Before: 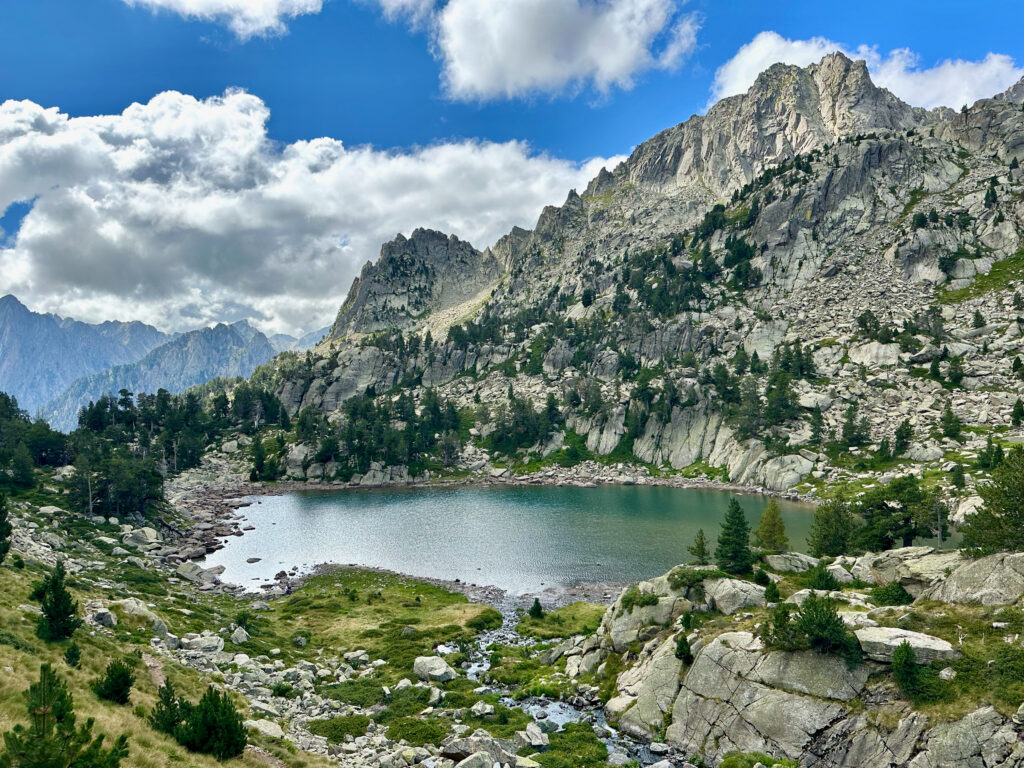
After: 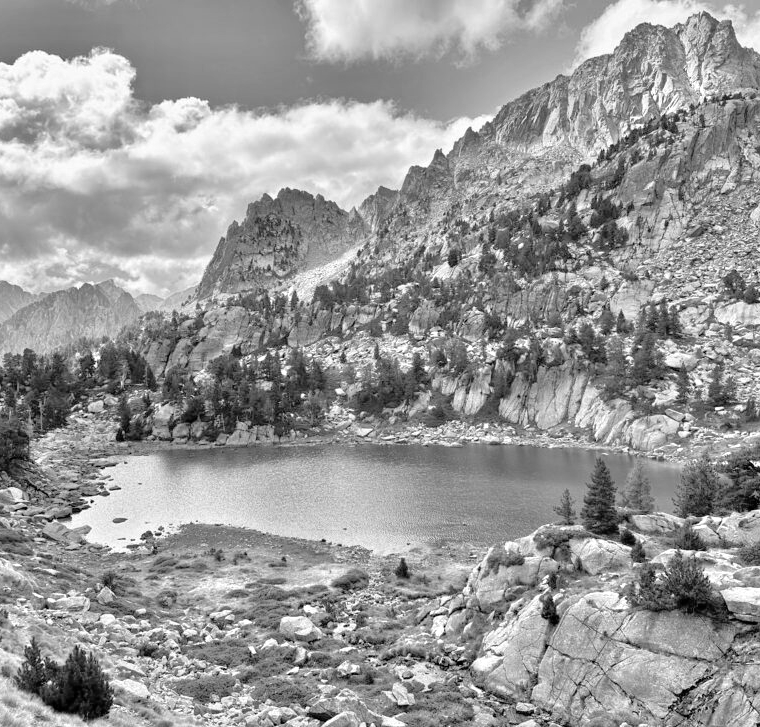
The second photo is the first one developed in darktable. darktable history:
monochrome: on, module defaults
color zones: curves: ch0 [(0.018, 0.548) (0.224, 0.64) (0.425, 0.447) (0.675, 0.575) (0.732, 0.579)]; ch1 [(0.066, 0.487) (0.25, 0.5) (0.404, 0.43) (0.75, 0.421) (0.956, 0.421)]; ch2 [(0.044, 0.561) (0.215, 0.465) (0.399, 0.544) (0.465, 0.548) (0.614, 0.447) (0.724, 0.43) (0.882, 0.623) (0.956, 0.632)]
tone equalizer: -7 EV 0.15 EV, -6 EV 0.6 EV, -5 EV 1.15 EV, -4 EV 1.33 EV, -3 EV 1.15 EV, -2 EV 0.6 EV, -1 EV 0.15 EV, mask exposure compensation -0.5 EV
crop and rotate: left 13.15%, top 5.251%, right 12.609%
shadows and highlights: shadows 52.34, highlights -28.23, soften with gaussian
